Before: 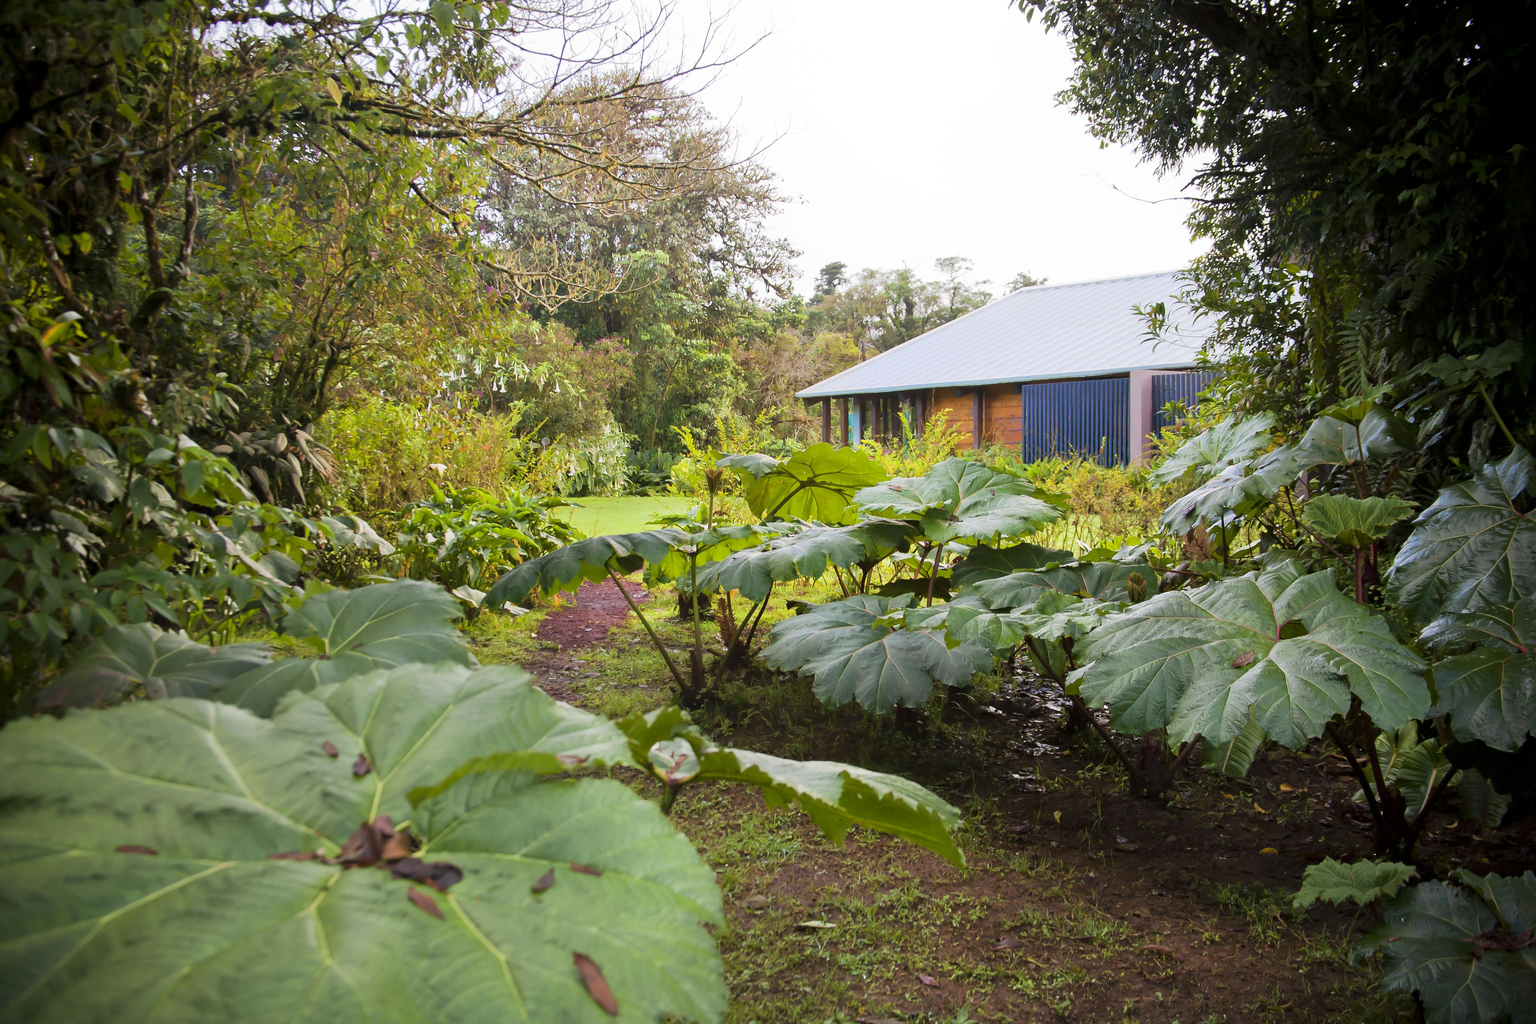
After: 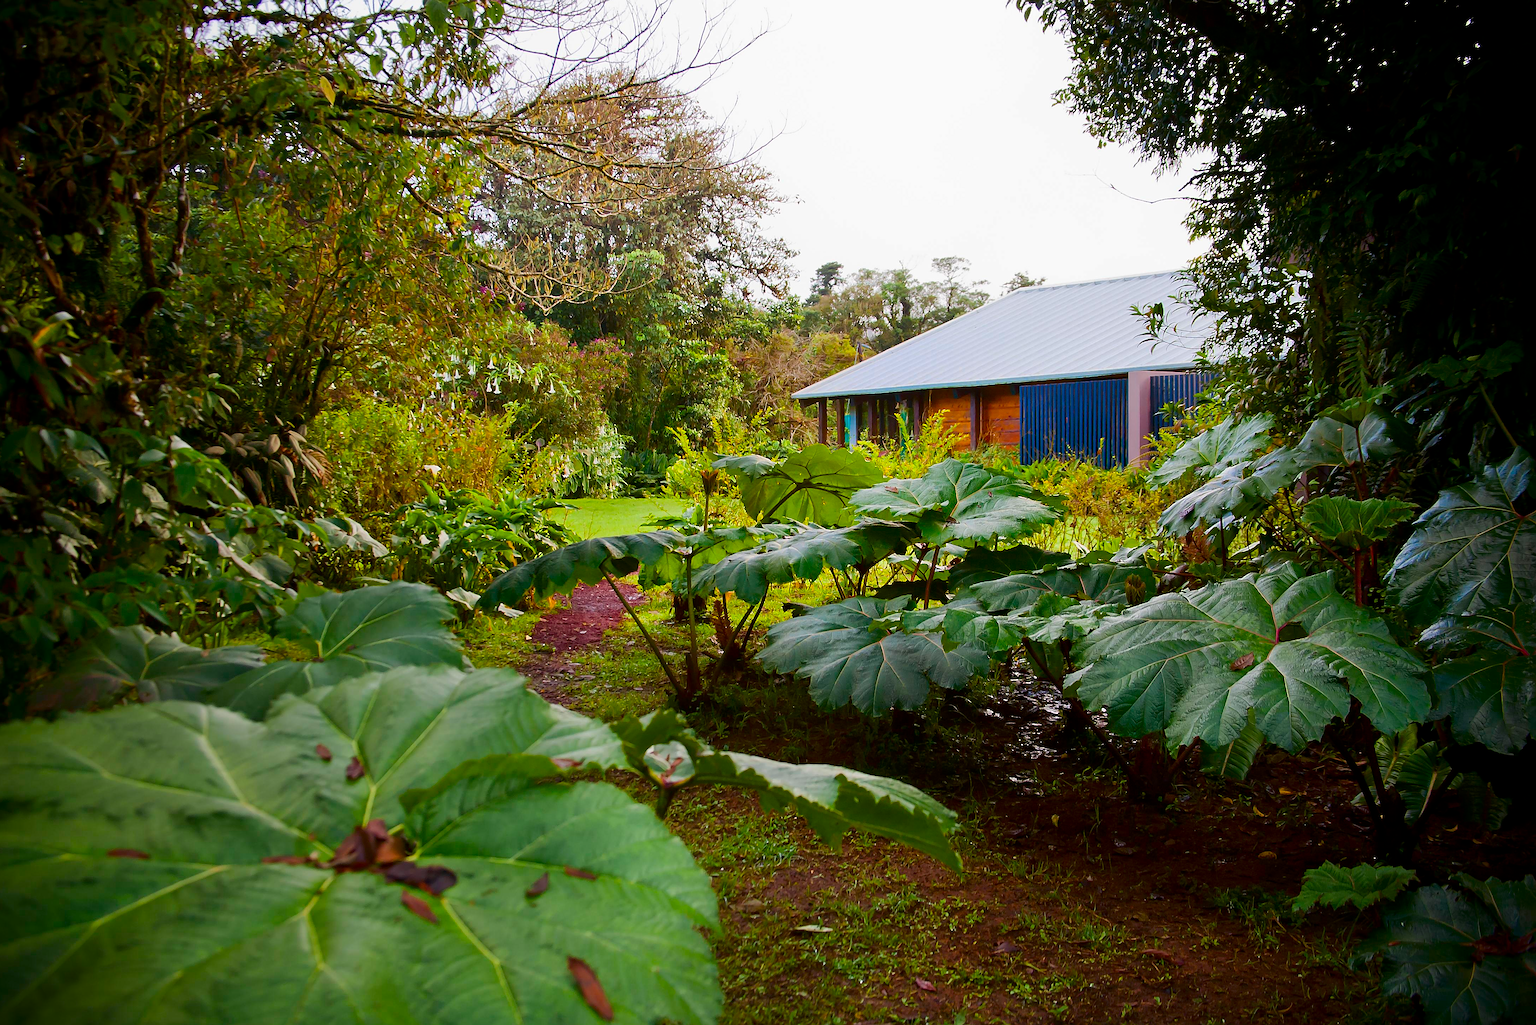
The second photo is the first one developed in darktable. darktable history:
crop and rotate: left 0.614%, top 0.179%, bottom 0.309%
sharpen: on, module defaults
contrast brightness saturation: brightness -0.2, saturation 0.08
color balance rgb: linear chroma grading › shadows -8%, linear chroma grading › global chroma 10%, perceptual saturation grading › global saturation 2%, perceptual saturation grading › highlights -2%, perceptual saturation grading › mid-tones 4%, perceptual saturation grading › shadows 8%, perceptual brilliance grading › global brilliance 2%, perceptual brilliance grading › highlights -4%, global vibrance 16%, saturation formula JzAzBz (2021)
